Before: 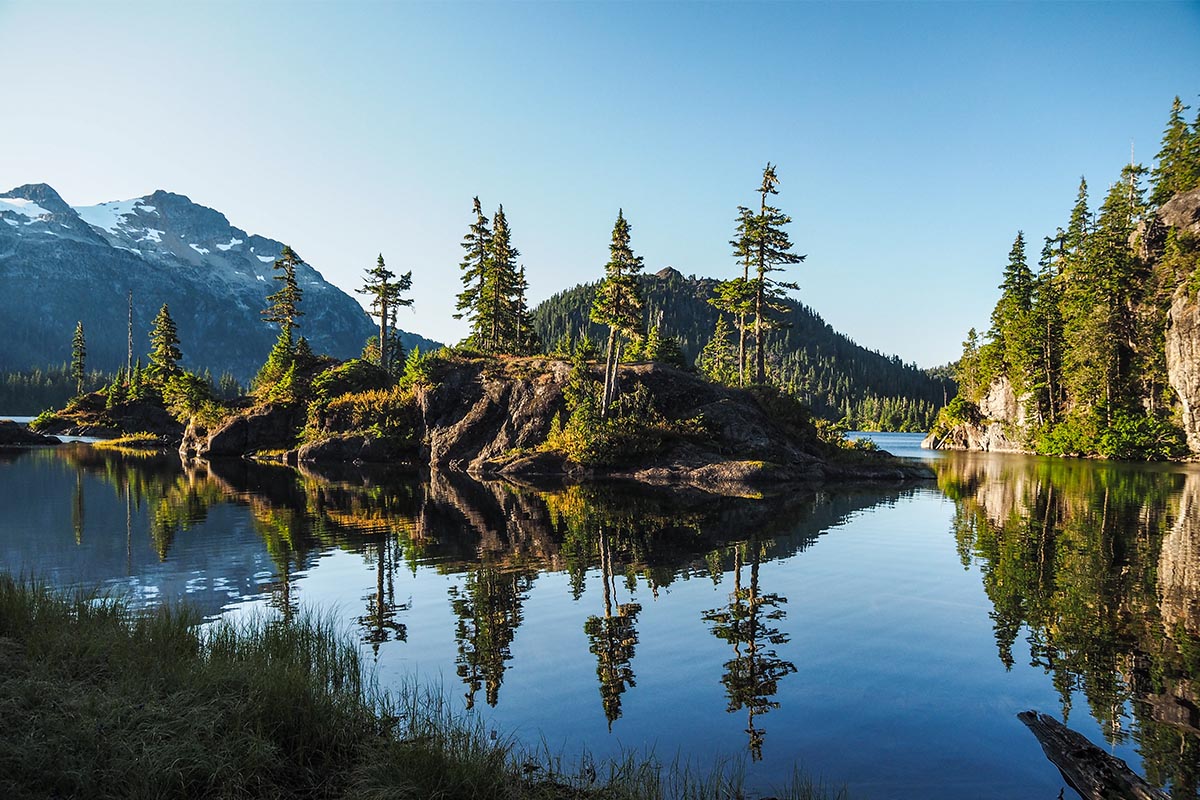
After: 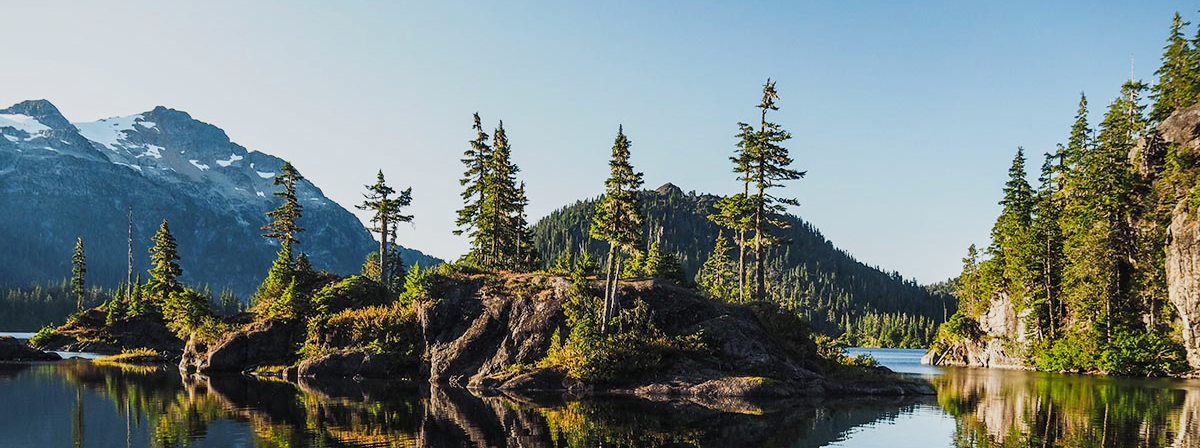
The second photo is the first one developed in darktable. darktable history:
sigmoid: contrast 1.22, skew 0.65
white balance: red 1, blue 1
crop and rotate: top 10.605%, bottom 33.274%
